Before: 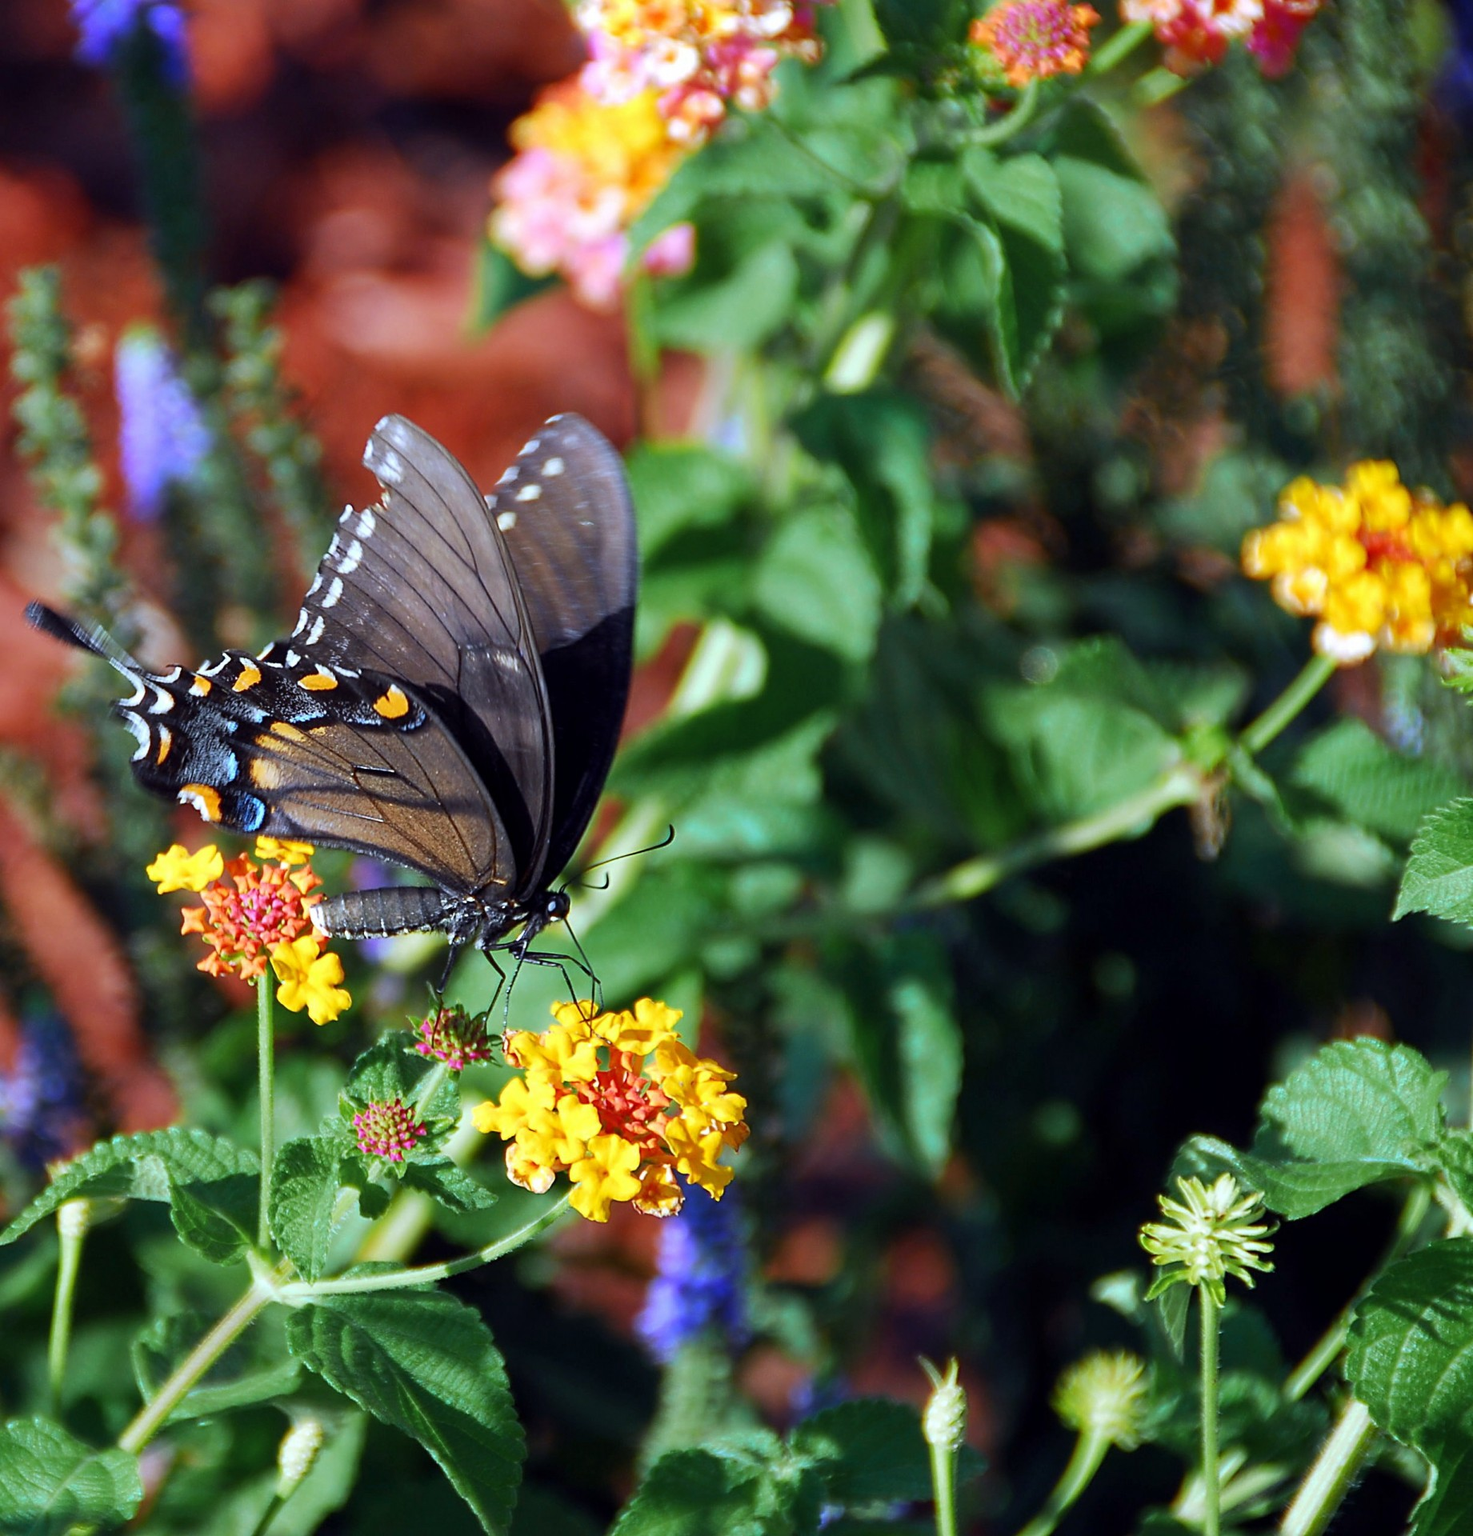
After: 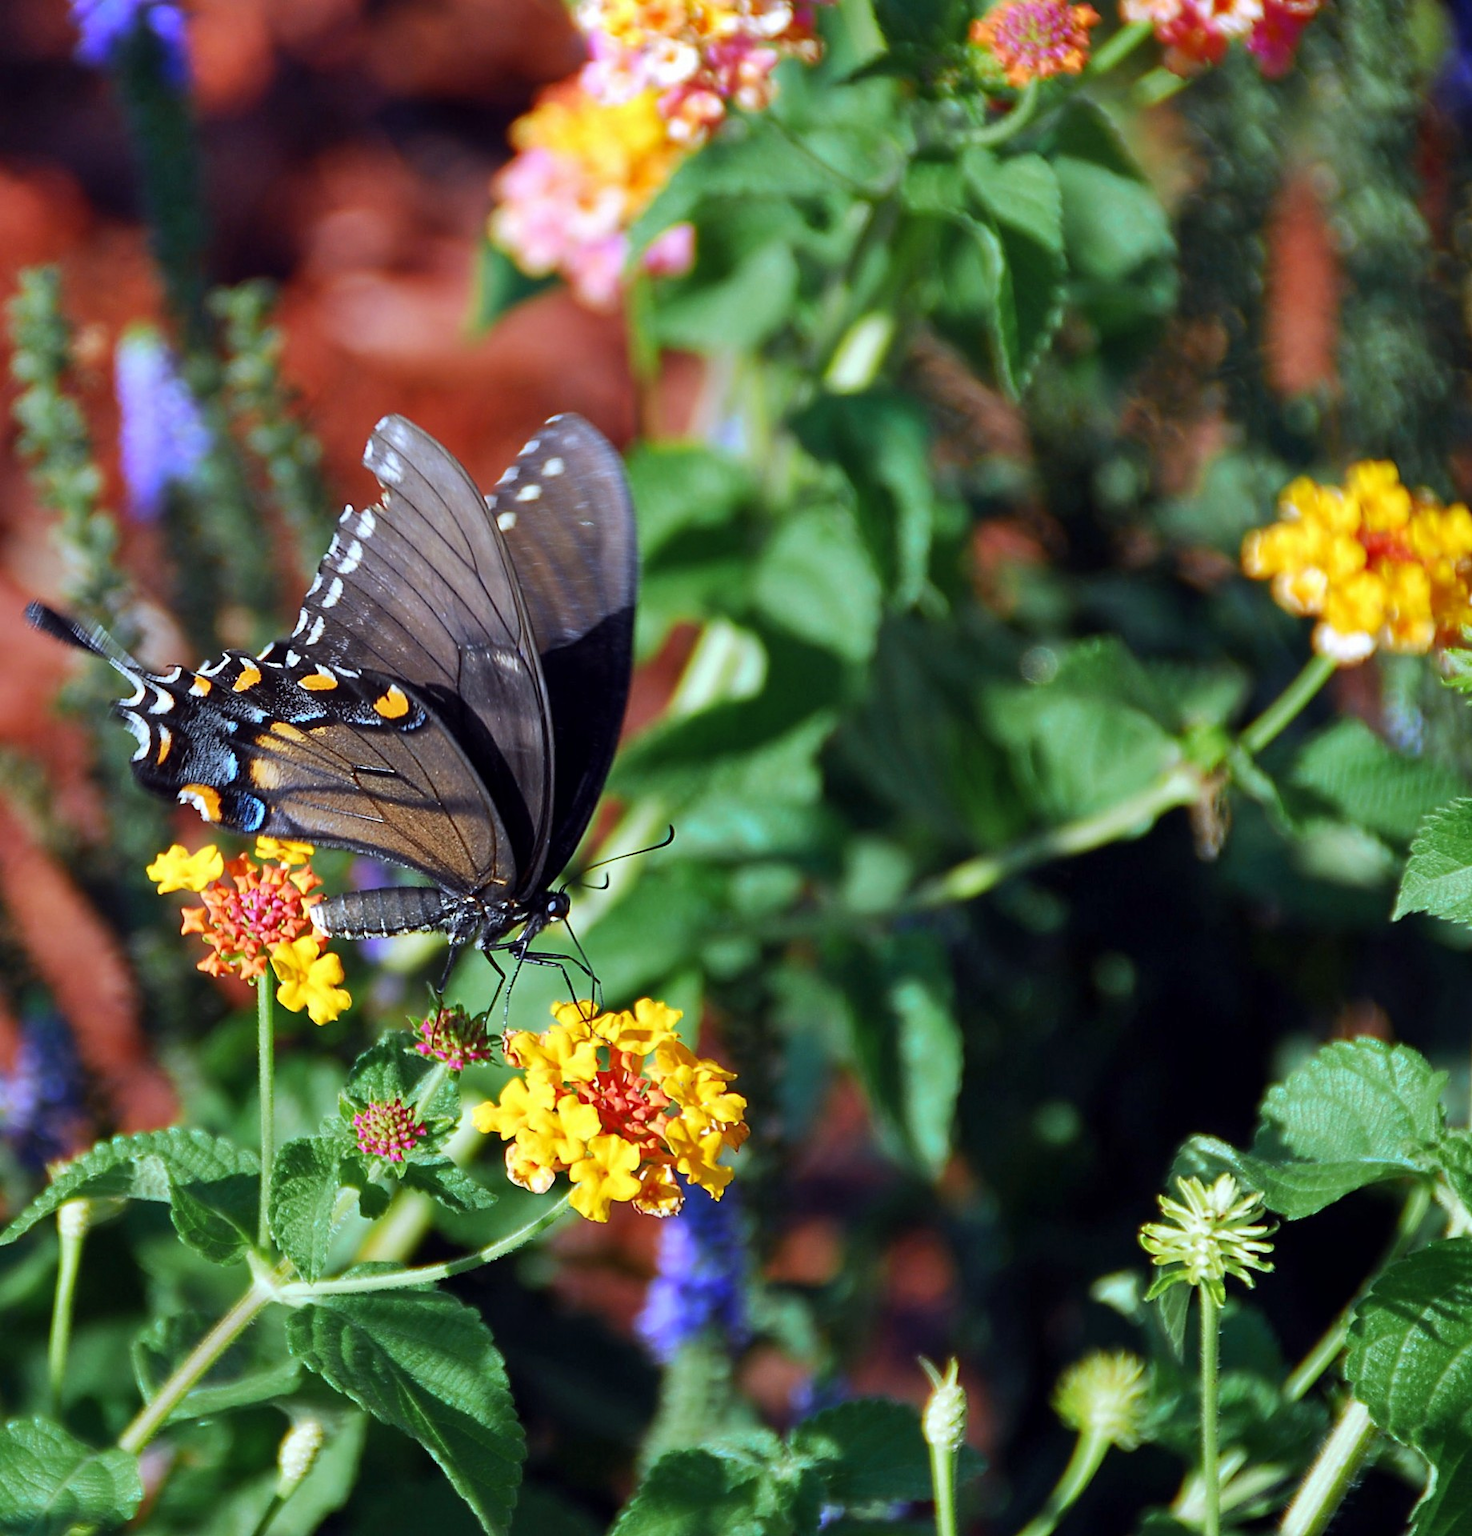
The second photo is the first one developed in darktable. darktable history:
shadows and highlights: shadows 36.35, highlights -27.82, soften with gaussian
